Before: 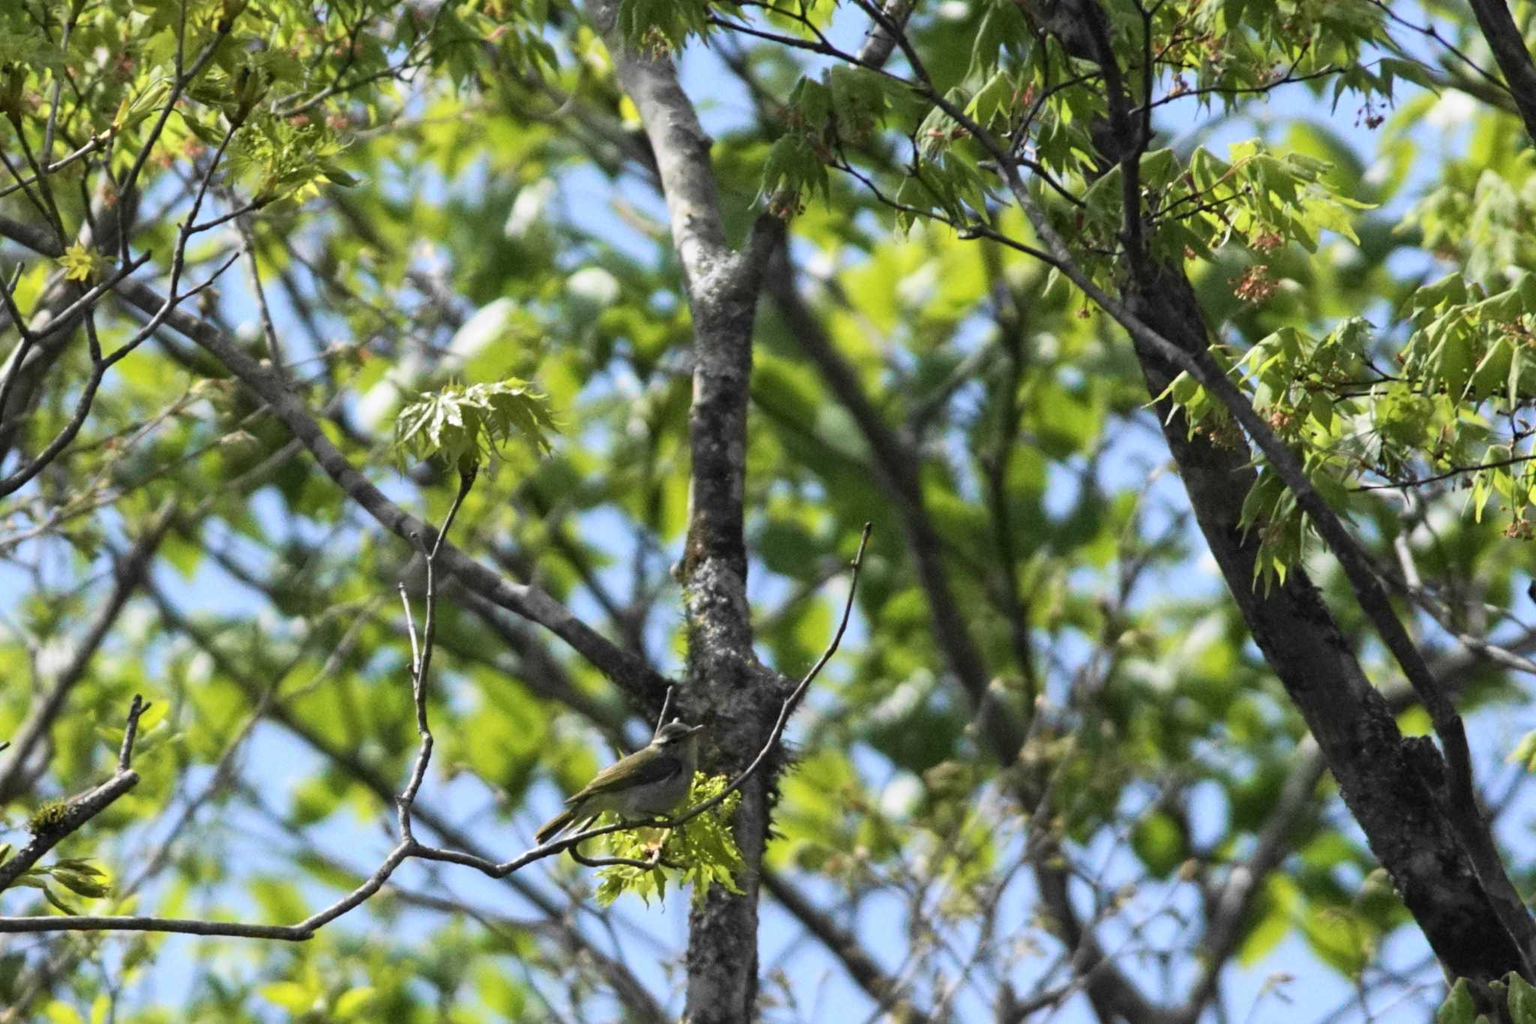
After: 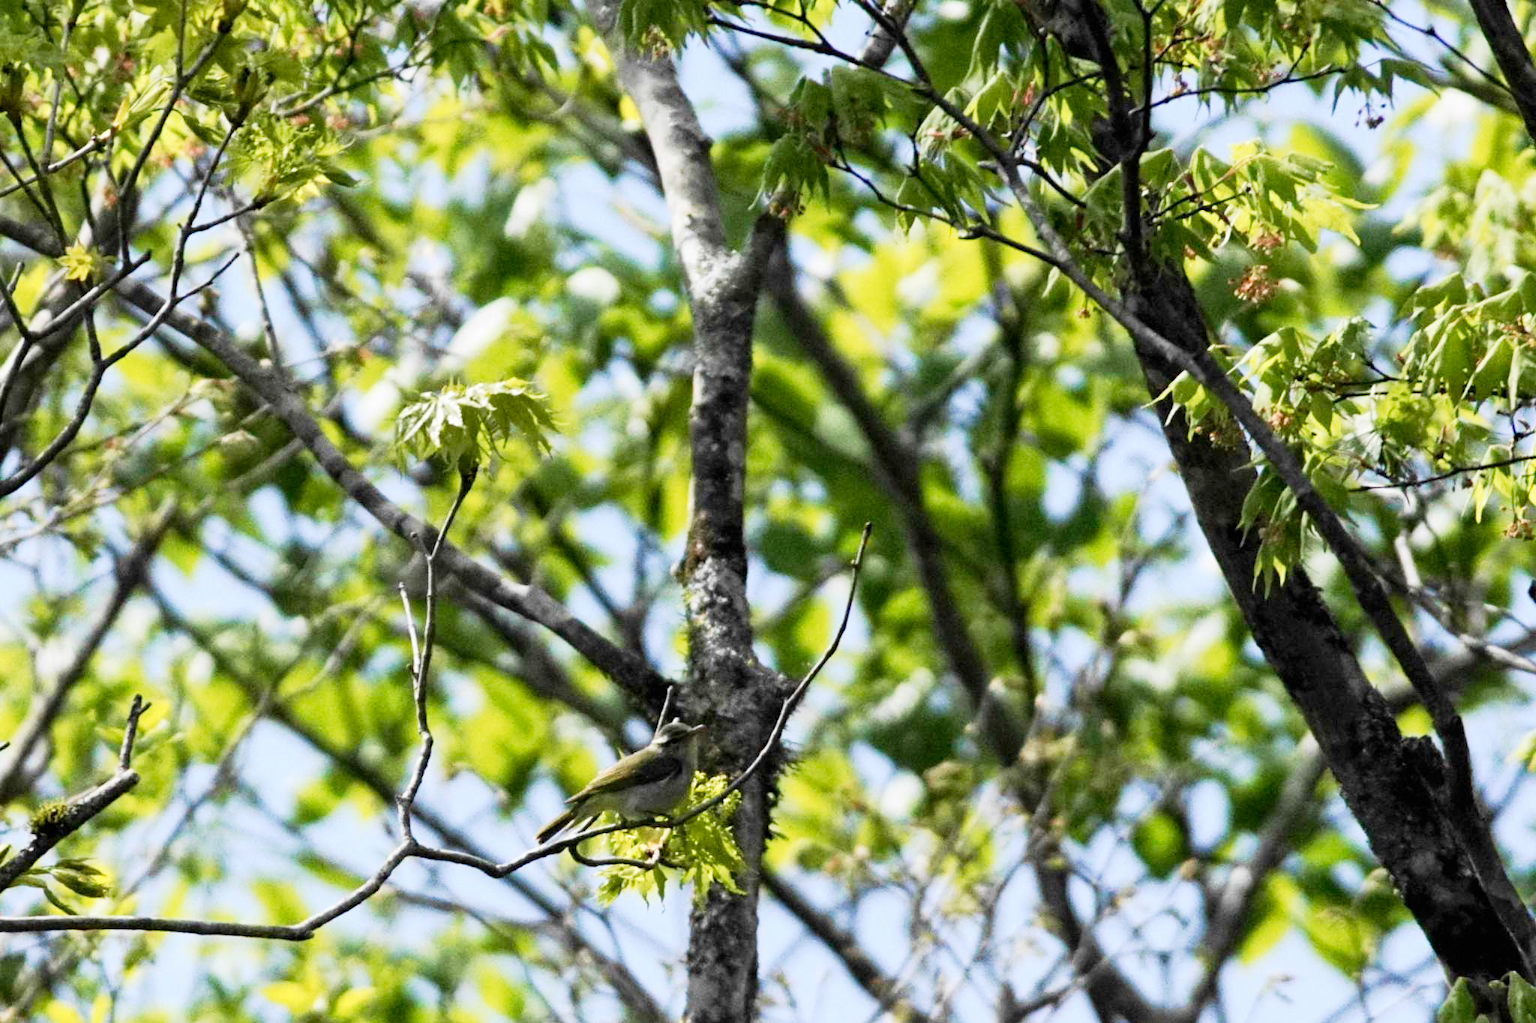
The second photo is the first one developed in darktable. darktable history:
tone curve: curves: ch0 [(0, 0) (0.082, 0.02) (0.129, 0.078) (0.275, 0.301) (0.67, 0.809) (1, 1)], preserve colors none
